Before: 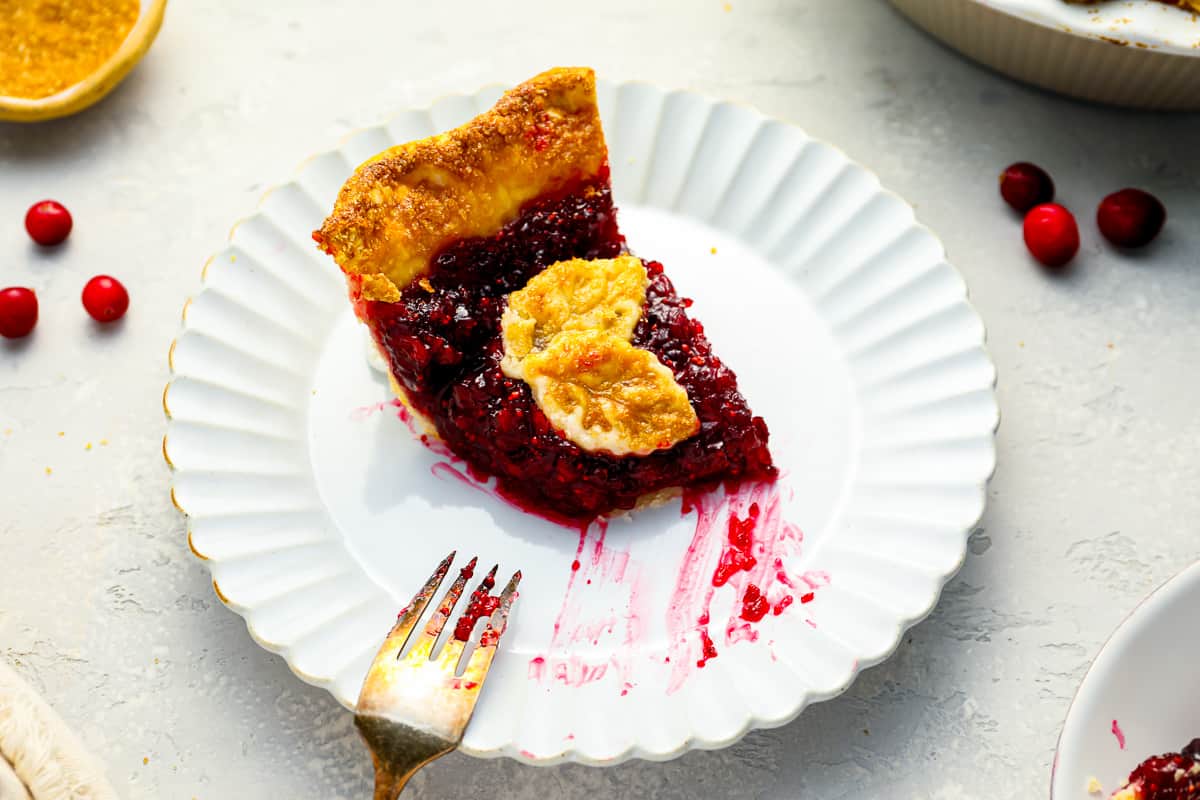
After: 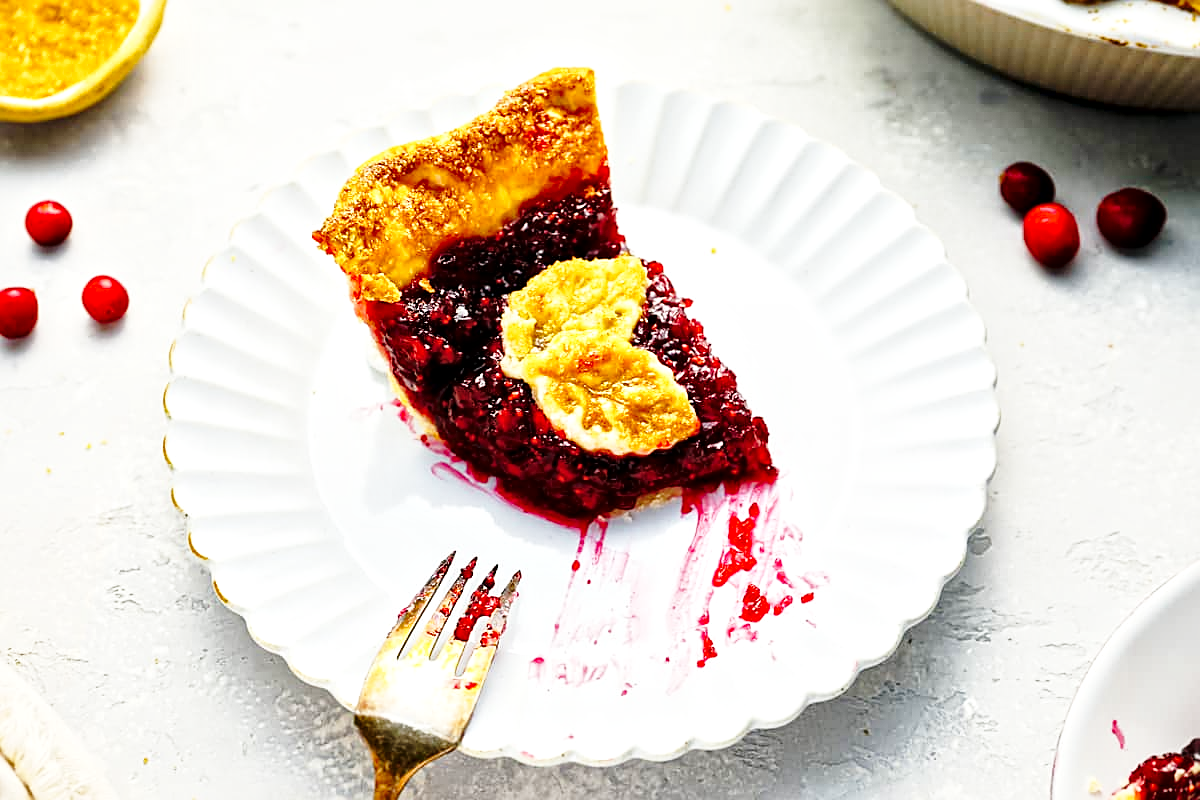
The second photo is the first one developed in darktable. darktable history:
local contrast: mode bilateral grid, contrast 20, coarseness 18, detail 164%, midtone range 0.2
base curve: curves: ch0 [(0, 0) (0.028, 0.03) (0.121, 0.232) (0.46, 0.748) (0.859, 0.968) (1, 1)], preserve colors none
sharpen: on, module defaults
